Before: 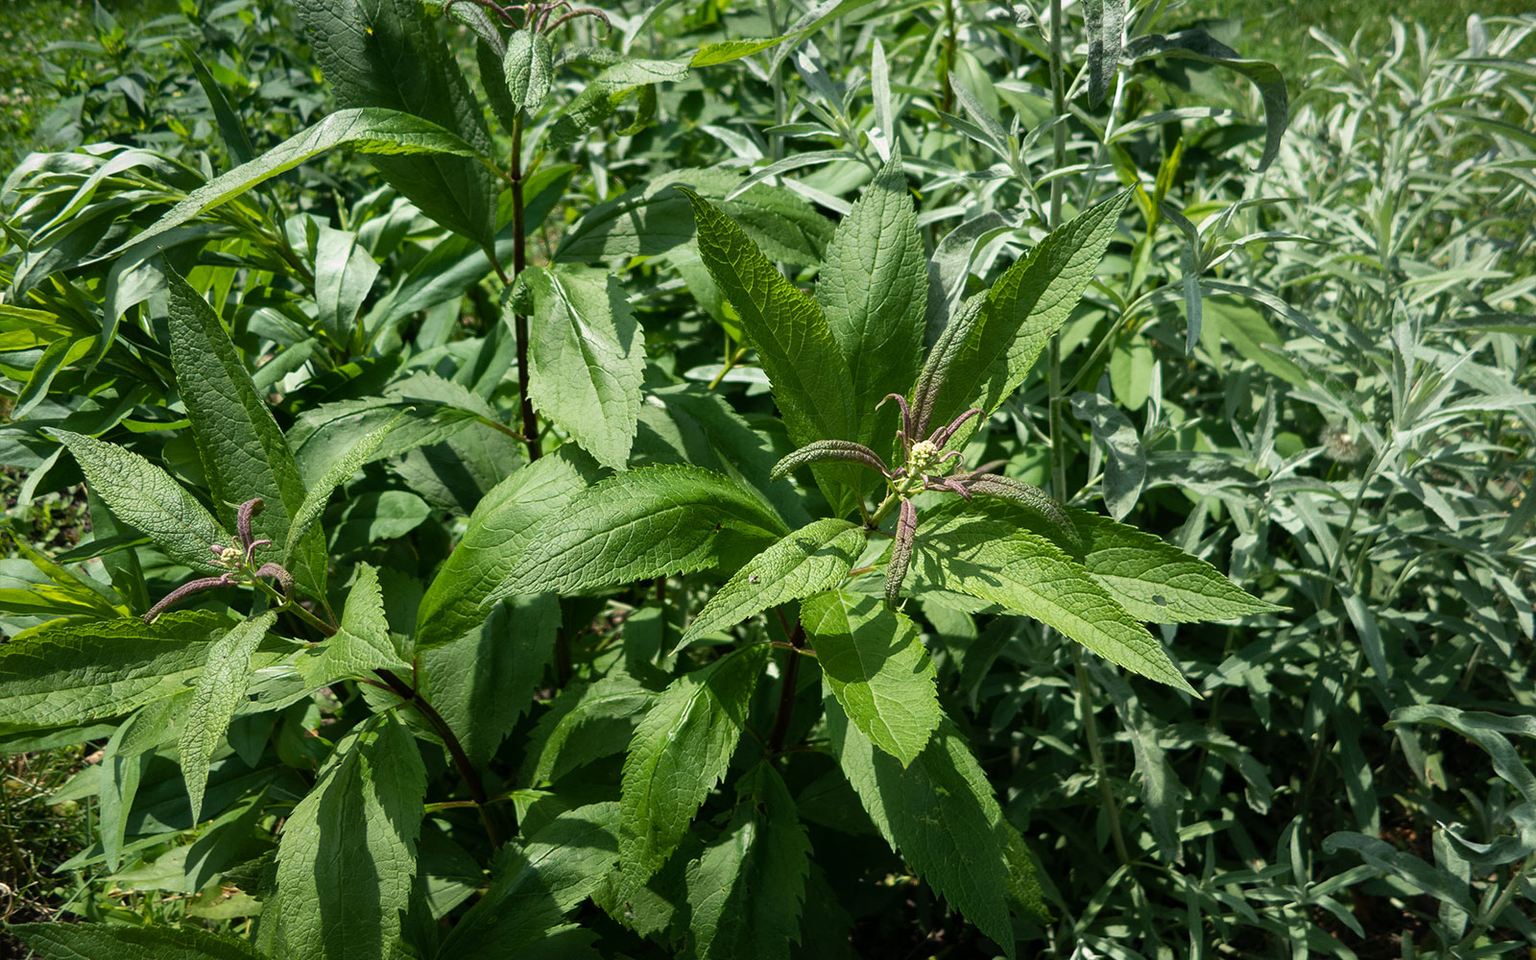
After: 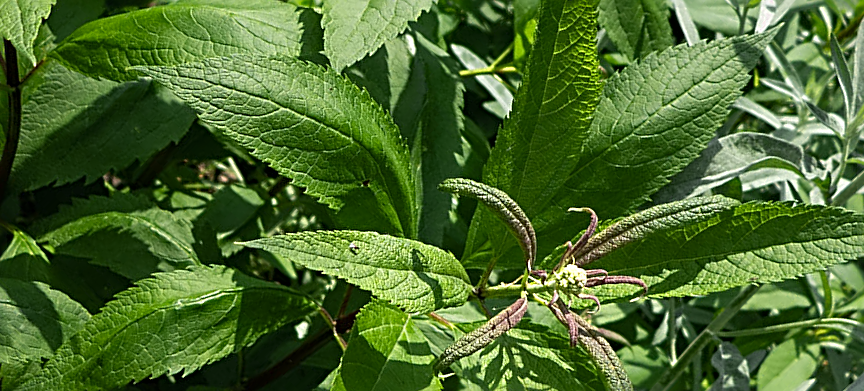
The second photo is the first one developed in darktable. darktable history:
crop and rotate: angle -44.35°, top 16.427%, right 0.885%, bottom 11.74%
sharpen: radius 2.627, amount 0.691
color zones: curves: ch0 [(0.004, 0.305) (0.261, 0.623) (0.389, 0.399) (0.708, 0.571) (0.947, 0.34)]; ch1 [(0.025, 0.645) (0.229, 0.584) (0.326, 0.551) (0.484, 0.262) (0.757, 0.643)]
